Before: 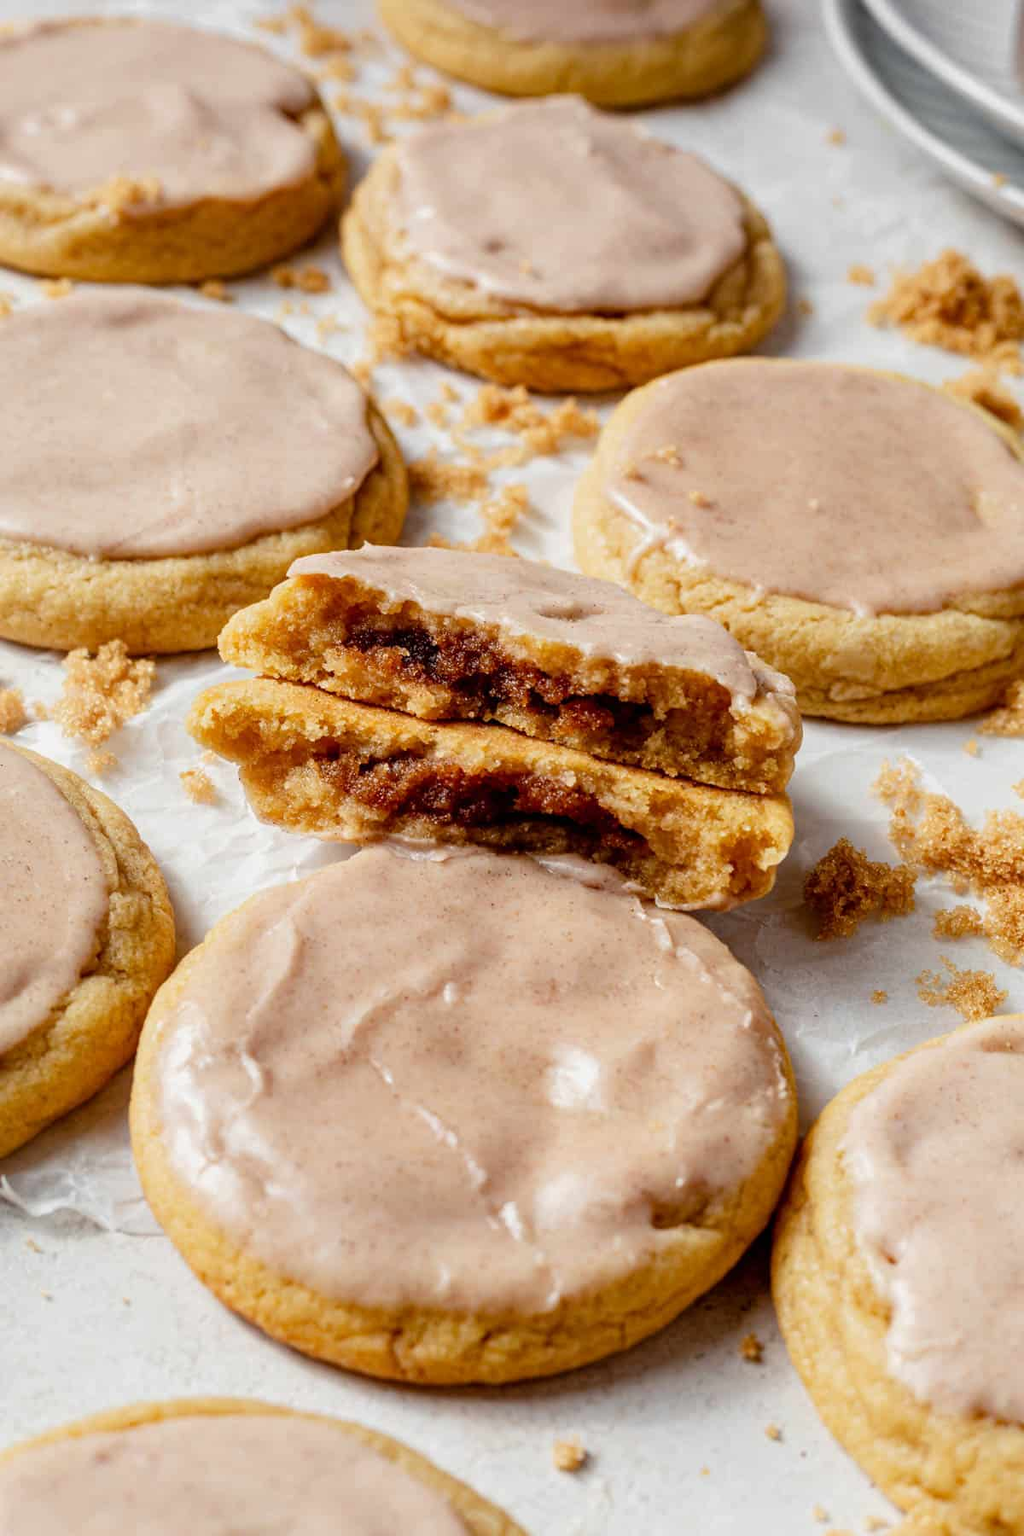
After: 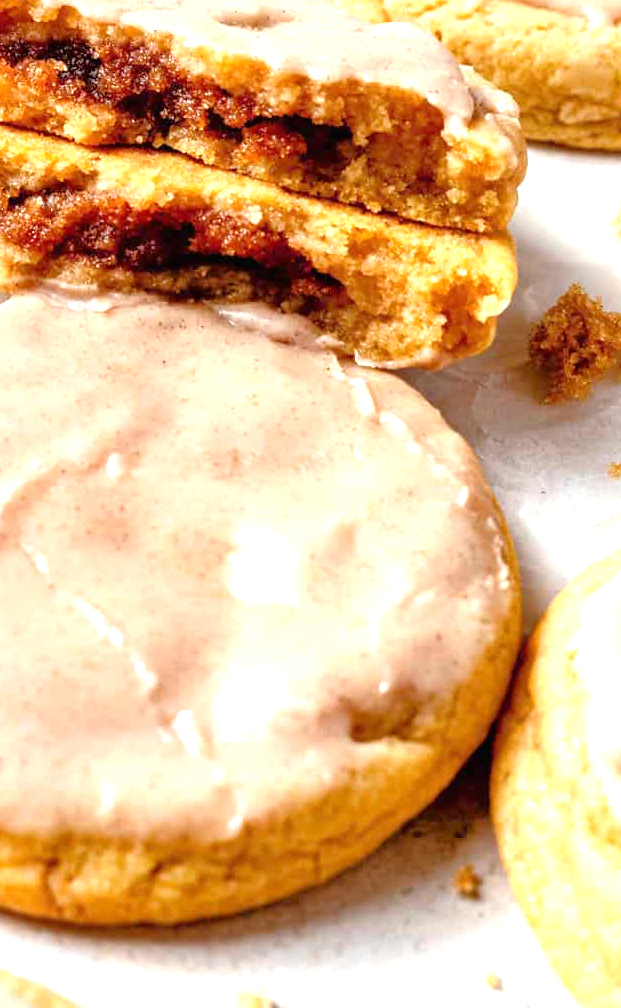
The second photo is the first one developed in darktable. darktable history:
crop: left 34.479%, top 38.822%, right 13.718%, bottom 5.172%
tone equalizer: -8 EV 0.001 EV, -7 EV -0.004 EV, -6 EV 0.009 EV, -5 EV 0.032 EV, -4 EV 0.276 EV, -3 EV 0.644 EV, -2 EV 0.584 EV, -1 EV 0.187 EV, +0 EV 0.024 EV
exposure: black level correction 0, exposure 1 EV, compensate exposure bias true, compensate highlight preservation false
